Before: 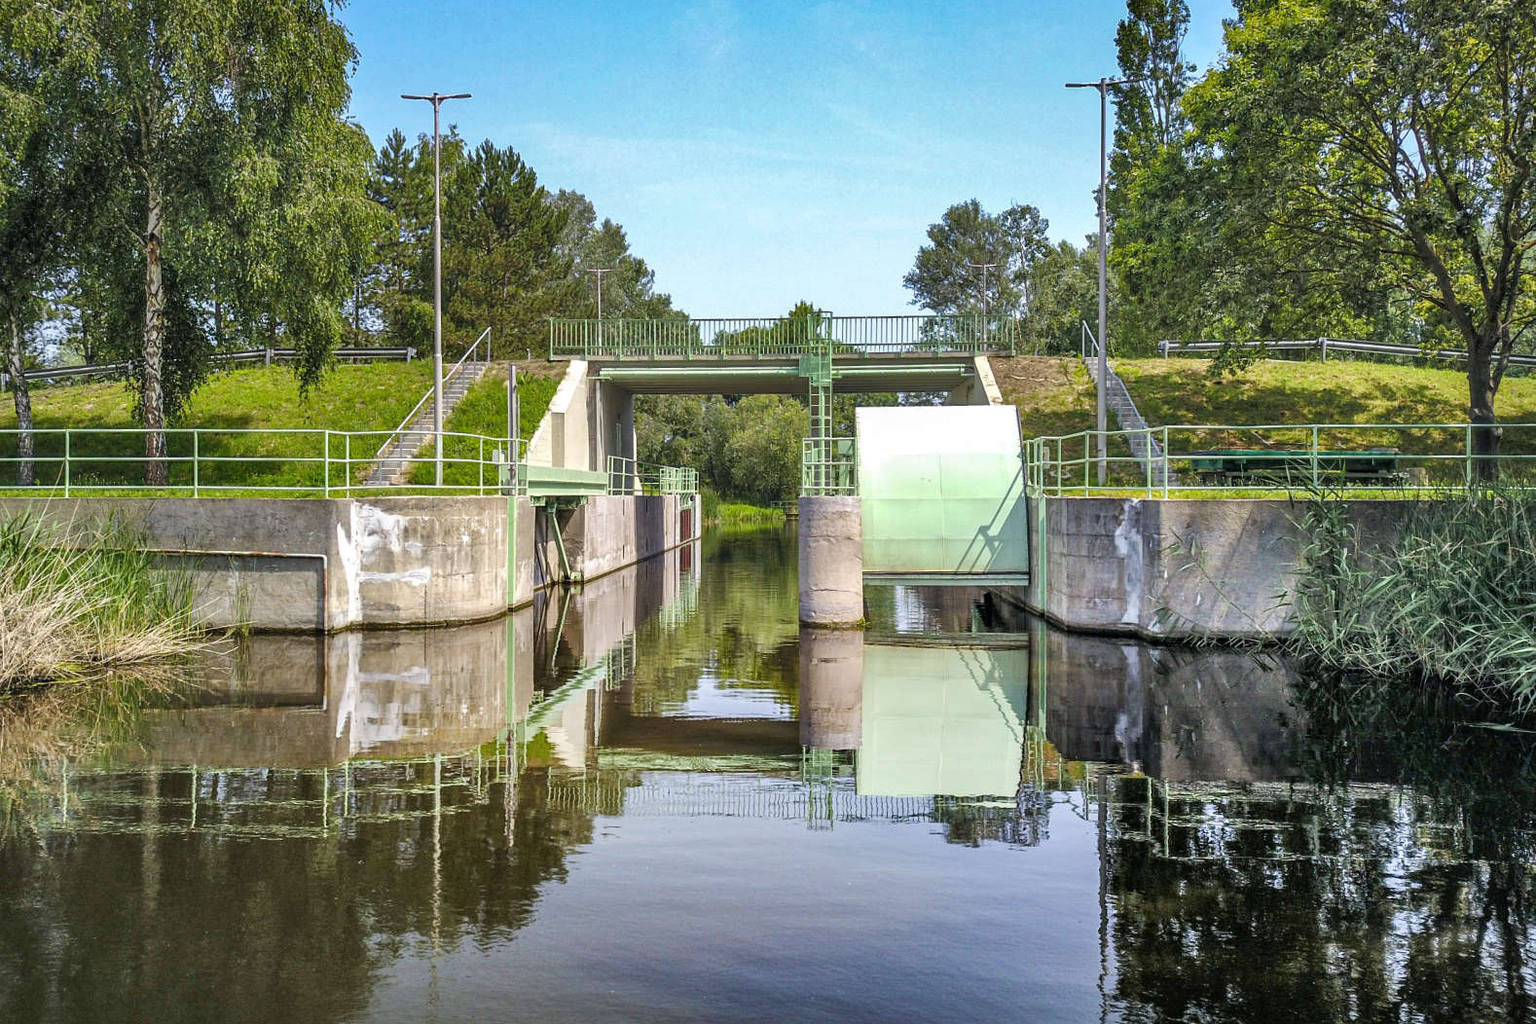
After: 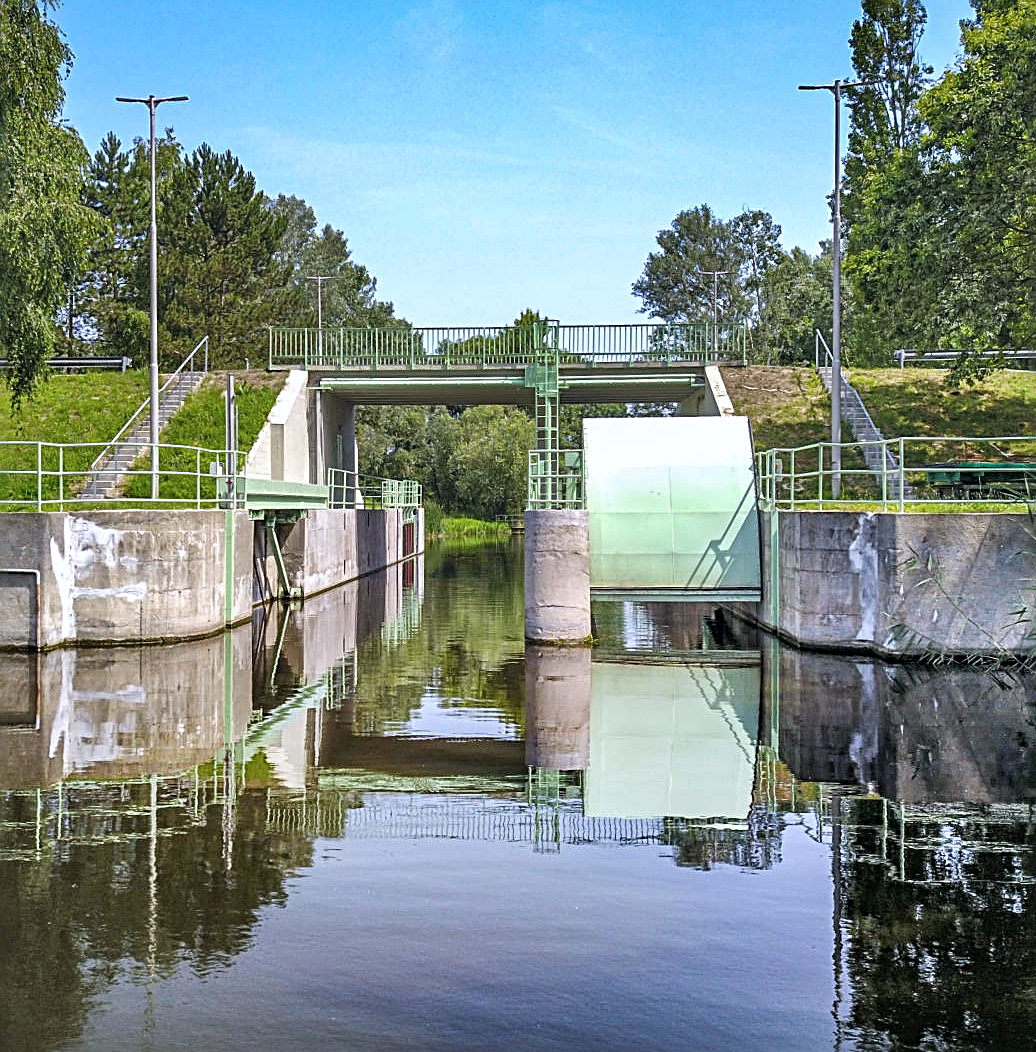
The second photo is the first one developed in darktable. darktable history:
color calibration: illuminant as shot in camera, x 0.358, y 0.373, temperature 4628.91 K
sharpen: radius 3.082
crop and rotate: left 18.801%, right 15.538%
